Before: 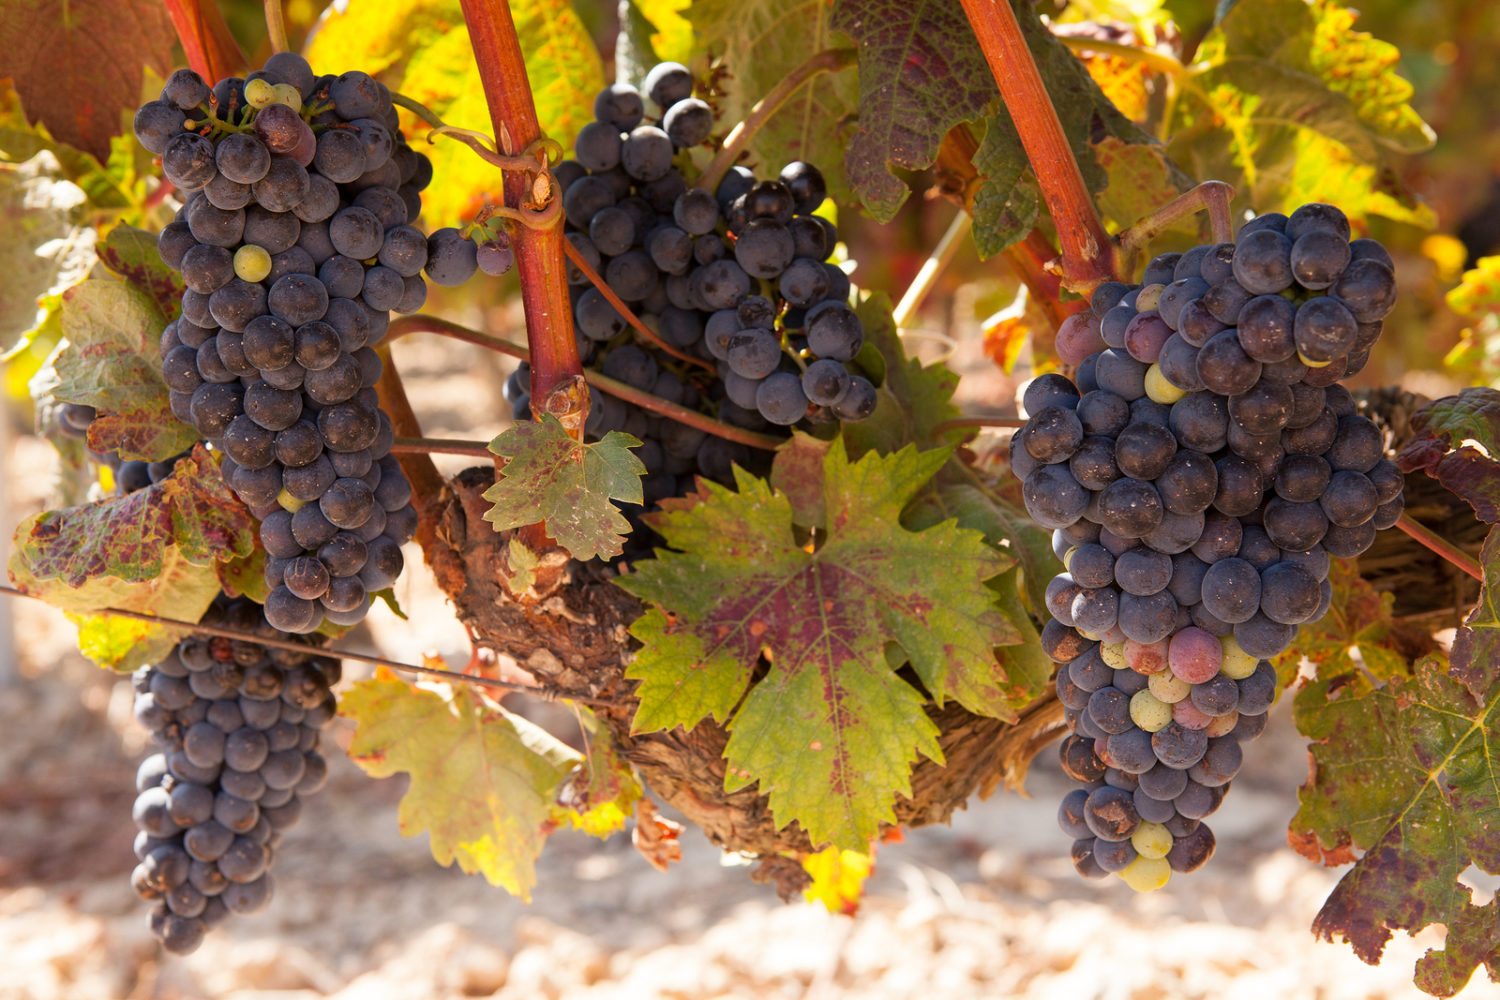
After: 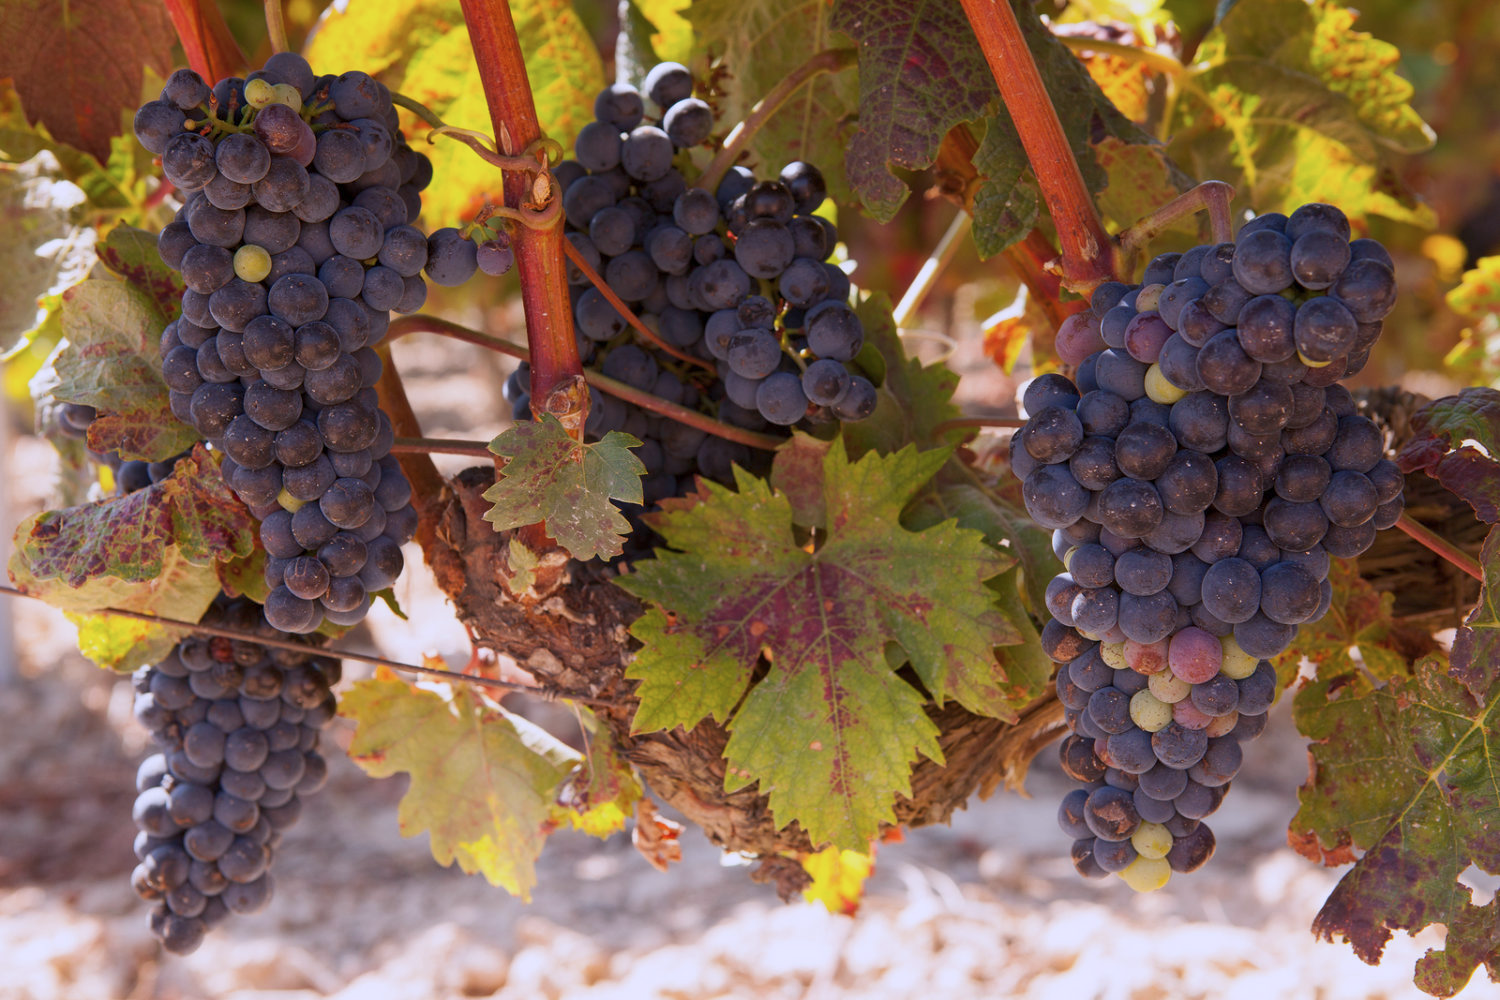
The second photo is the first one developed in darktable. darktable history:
tone equalizer: -8 EV 0.253 EV, -7 EV 0.442 EV, -6 EV 0.456 EV, -5 EV 0.275 EV, -3 EV -0.279 EV, -2 EV -0.401 EV, -1 EV -0.398 EV, +0 EV -0.281 EV
color calibration: illuminant custom, x 0.364, y 0.384, temperature 4524.7 K
